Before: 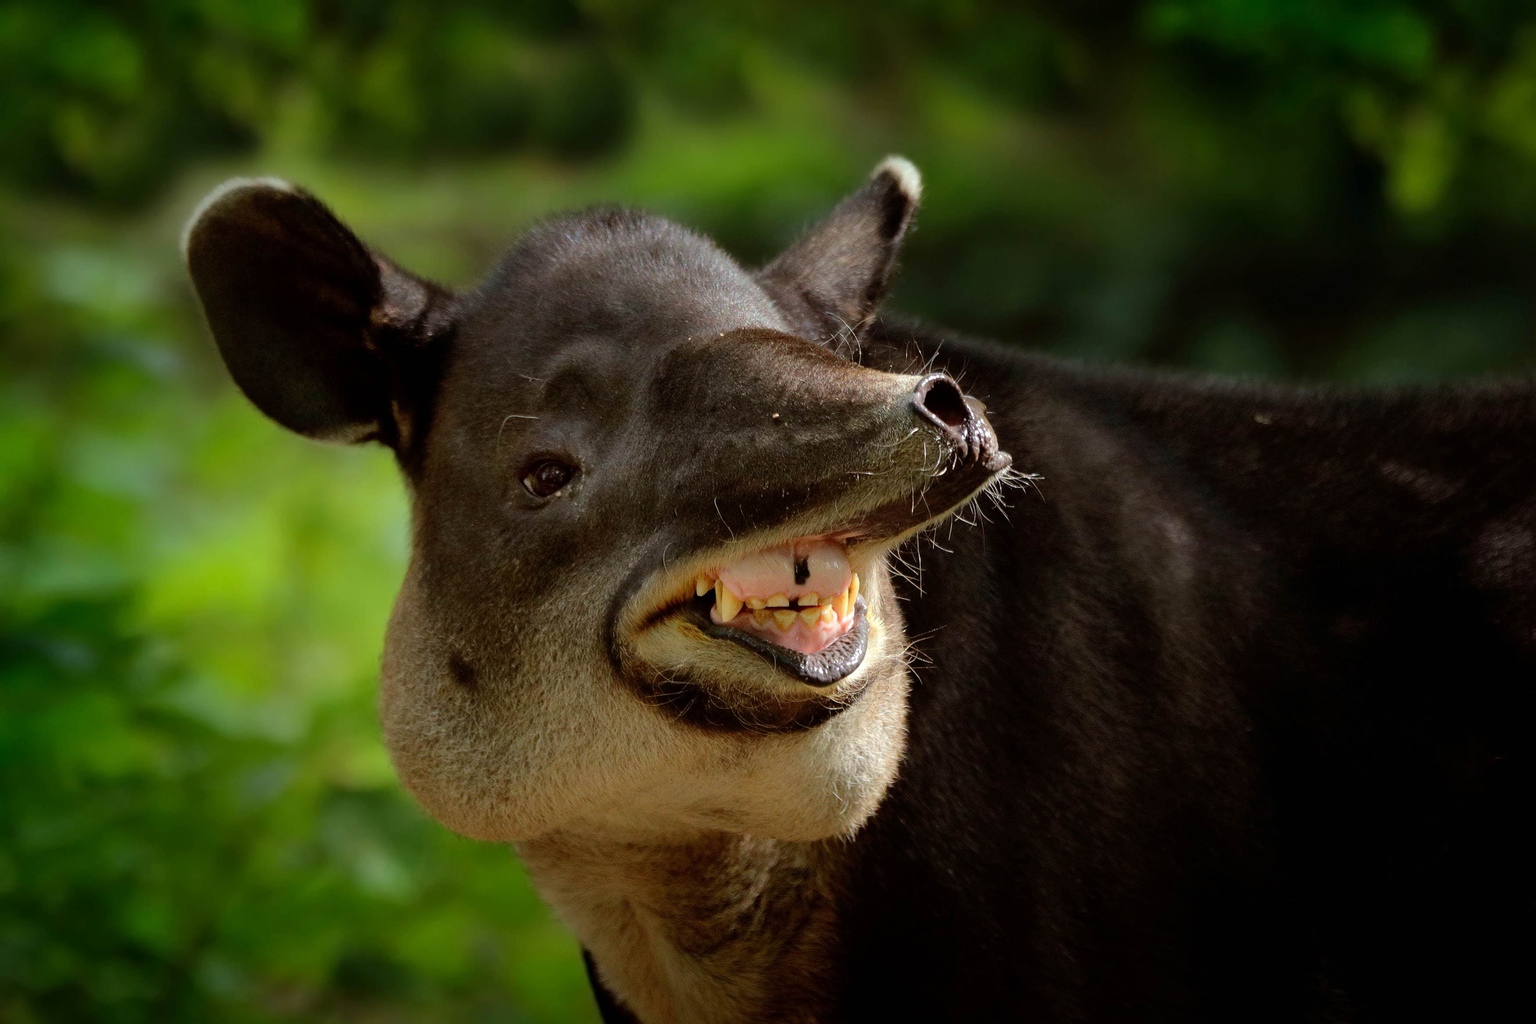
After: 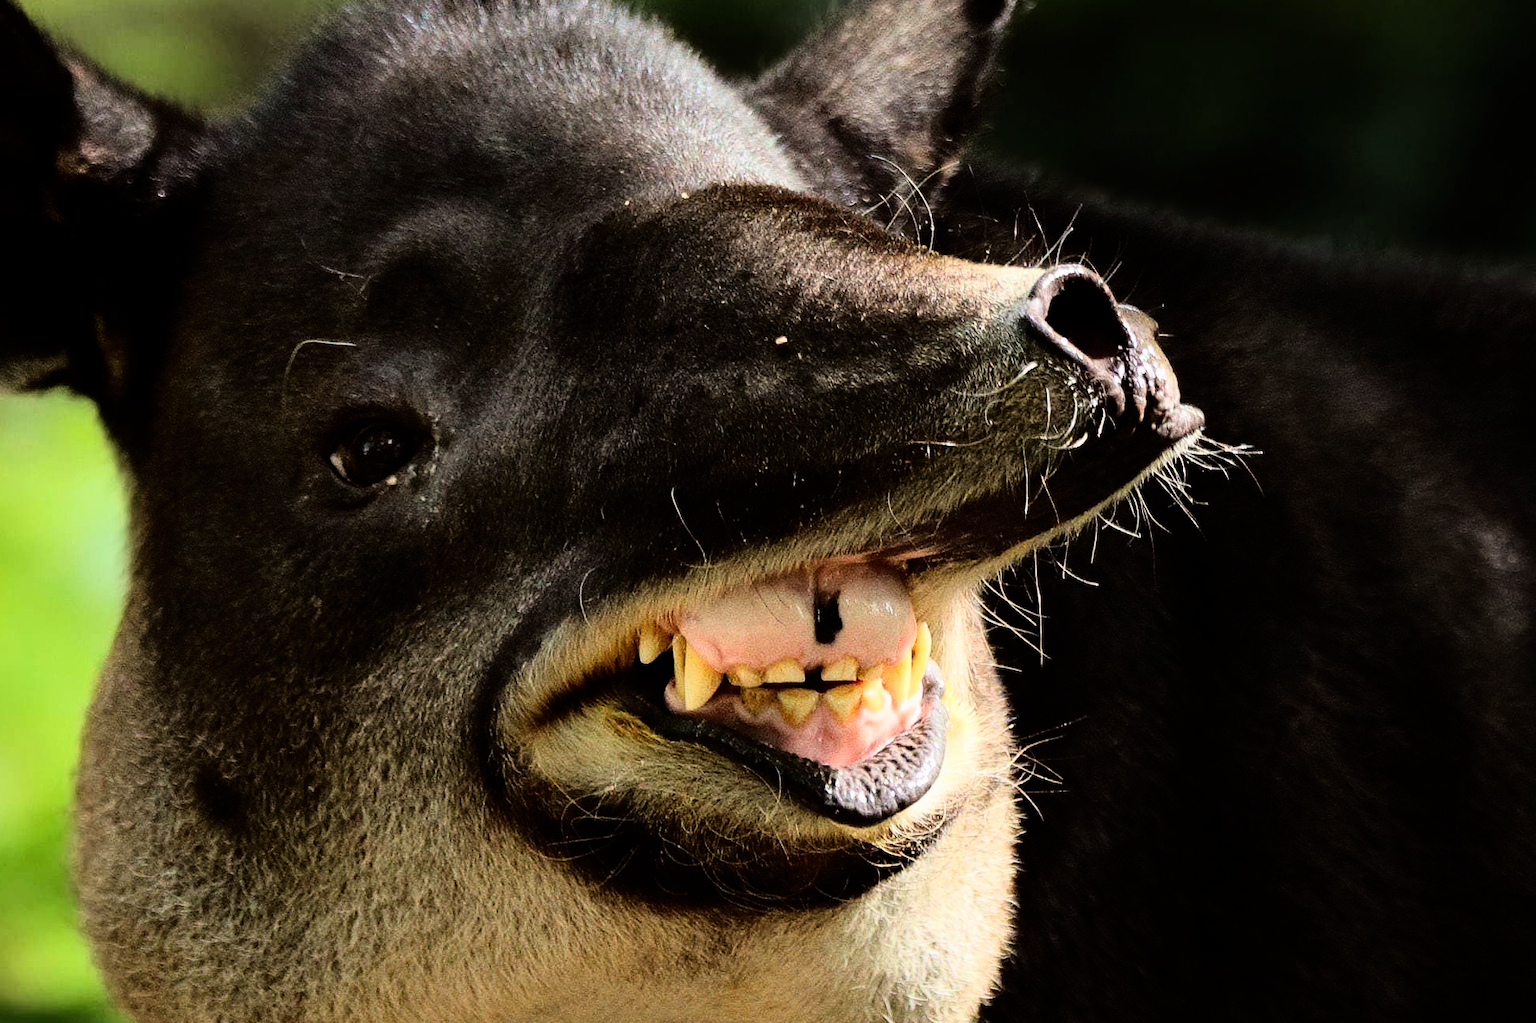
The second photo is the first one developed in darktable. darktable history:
tone equalizer: on, module defaults
rgb curve: curves: ch0 [(0, 0) (0.21, 0.15) (0.24, 0.21) (0.5, 0.75) (0.75, 0.96) (0.89, 0.99) (1, 1)]; ch1 [(0, 0.02) (0.21, 0.13) (0.25, 0.2) (0.5, 0.67) (0.75, 0.9) (0.89, 0.97) (1, 1)]; ch2 [(0, 0.02) (0.21, 0.13) (0.25, 0.2) (0.5, 0.67) (0.75, 0.9) (0.89, 0.97) (1, 1)], compensate middle gray true
crop and rotate: left 22.13%, top 22.054%, right 22.026%, bottom 22.102%
exposure: exposure -0.462 EV, compensate highlight preservation false
